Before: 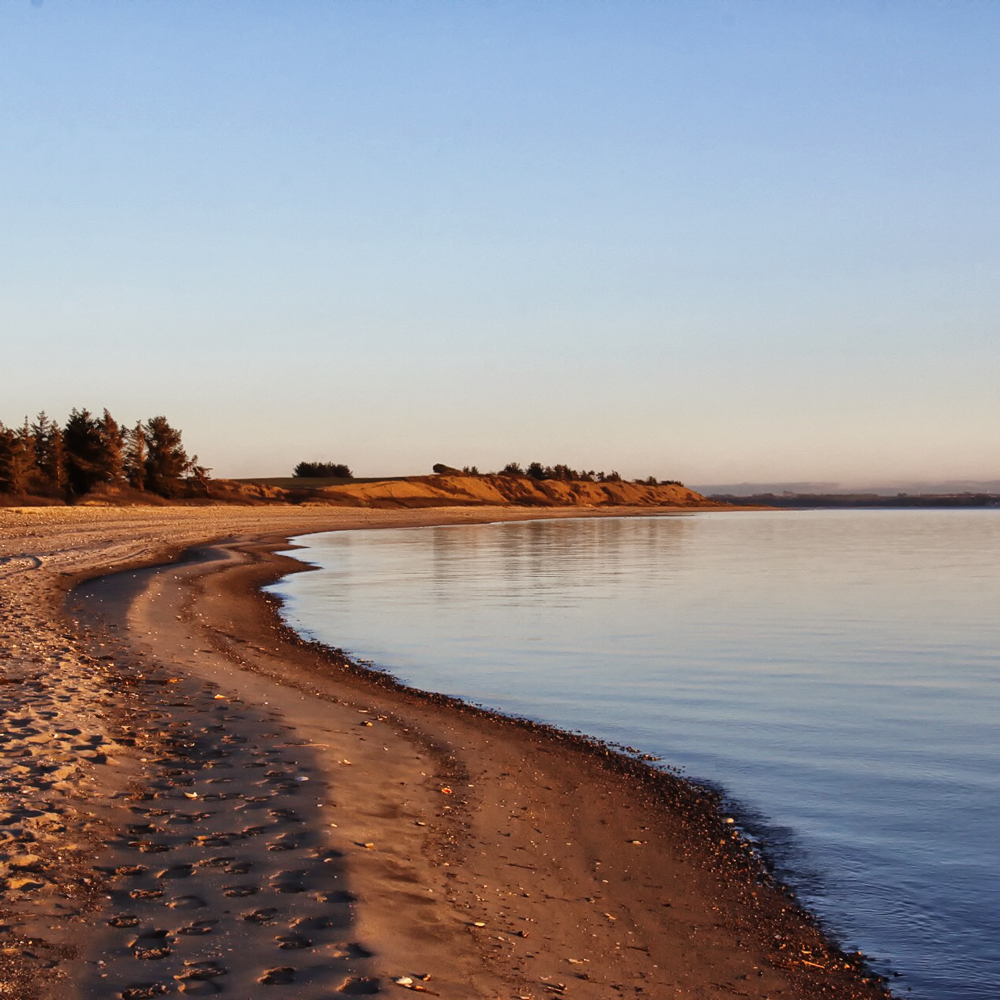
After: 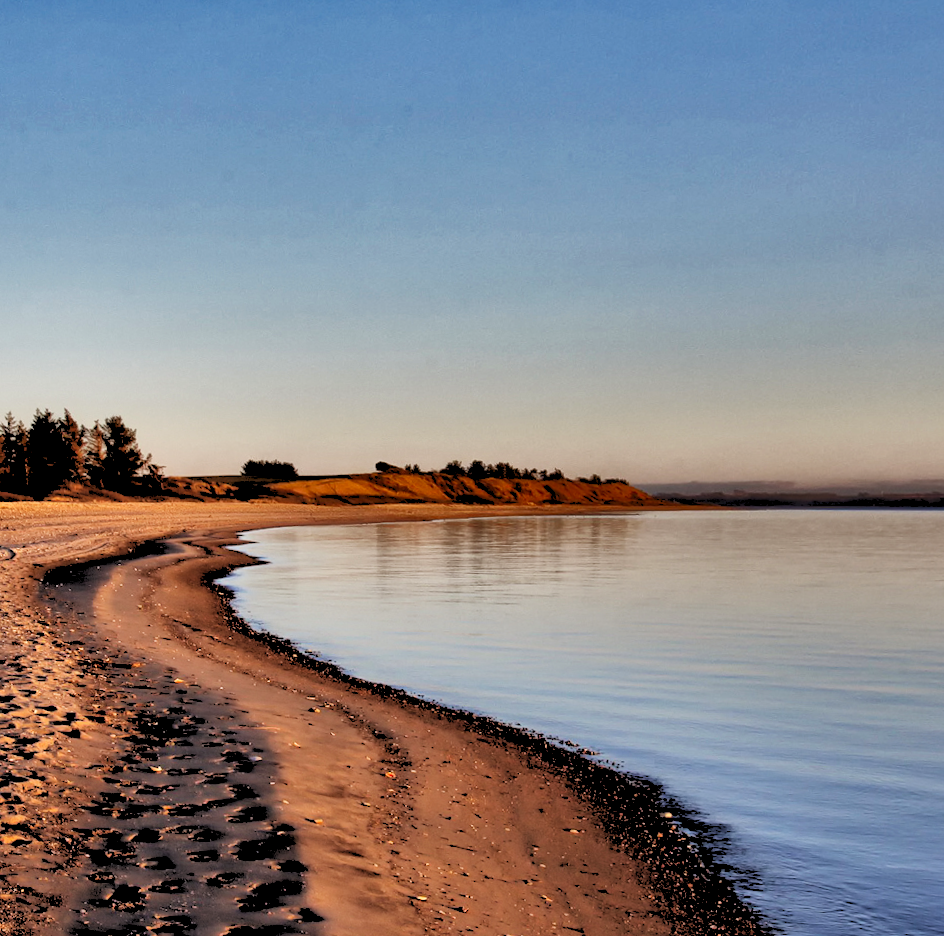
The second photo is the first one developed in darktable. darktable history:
shadows and highlights: shadows 24.5, highlights -78.15, soften with gaussian
rotate and perspective: rotation 0.062°, lens shift (vertical) 0.115, lens shift (horizontal) -0.133, crop left 0.047, crop right 0.94, crop top 0.061, crop bottom 0.94
rgb levels: levels [[0.027, 0.429, 0.996], [0, 0.5, 1], [0, 0.5, 1]]
